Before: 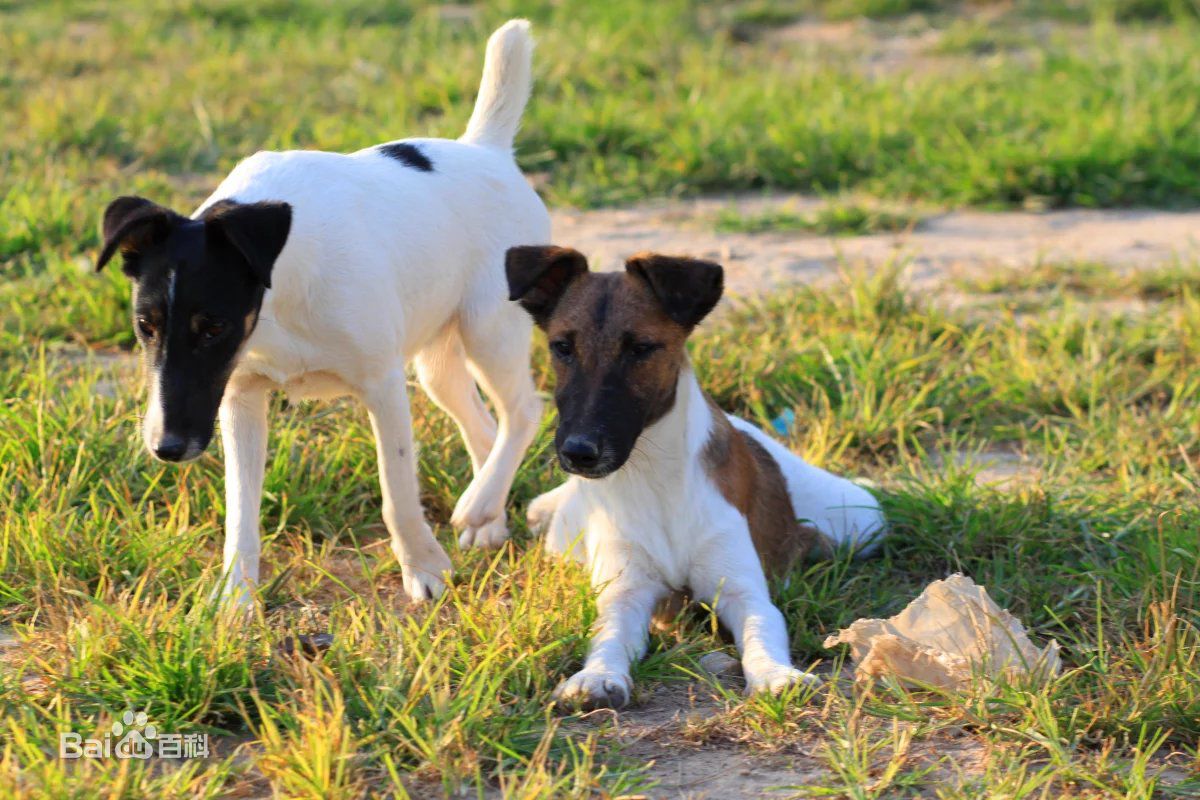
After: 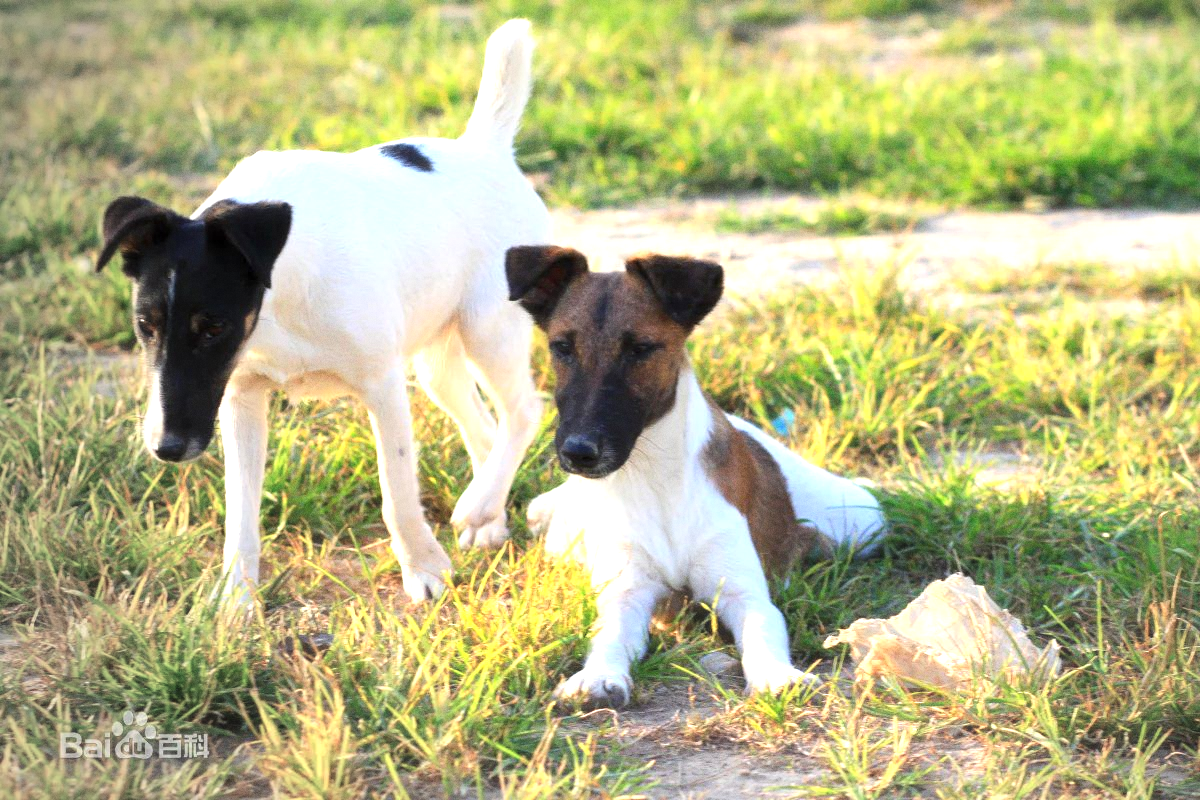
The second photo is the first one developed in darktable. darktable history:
grain: on, module defaults
vignetting: fall-off start 73.57%, center (0.22, -0.235)
haze removal: strength -0.1, adaptive false
exposure: black level correction 0.001, exposure 0.955 EV, compensate exposure bias true, compensate highlight preservation false
